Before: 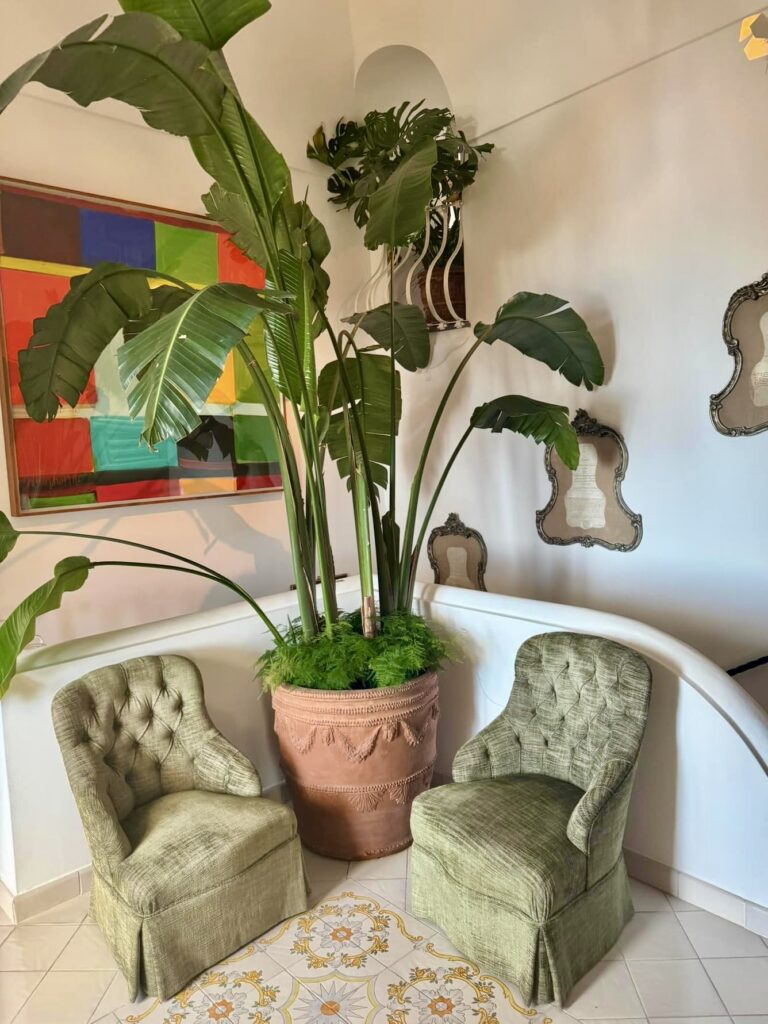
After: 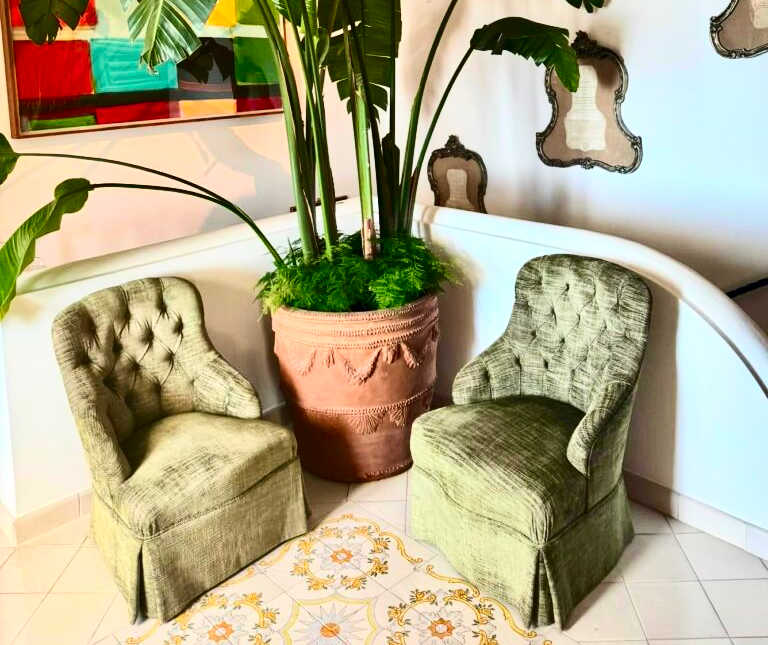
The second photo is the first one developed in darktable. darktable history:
contrast brightness saturation: contrast 0.402, brightness 0.04, saturation 0.257
crop and rotate: top 36.932%
